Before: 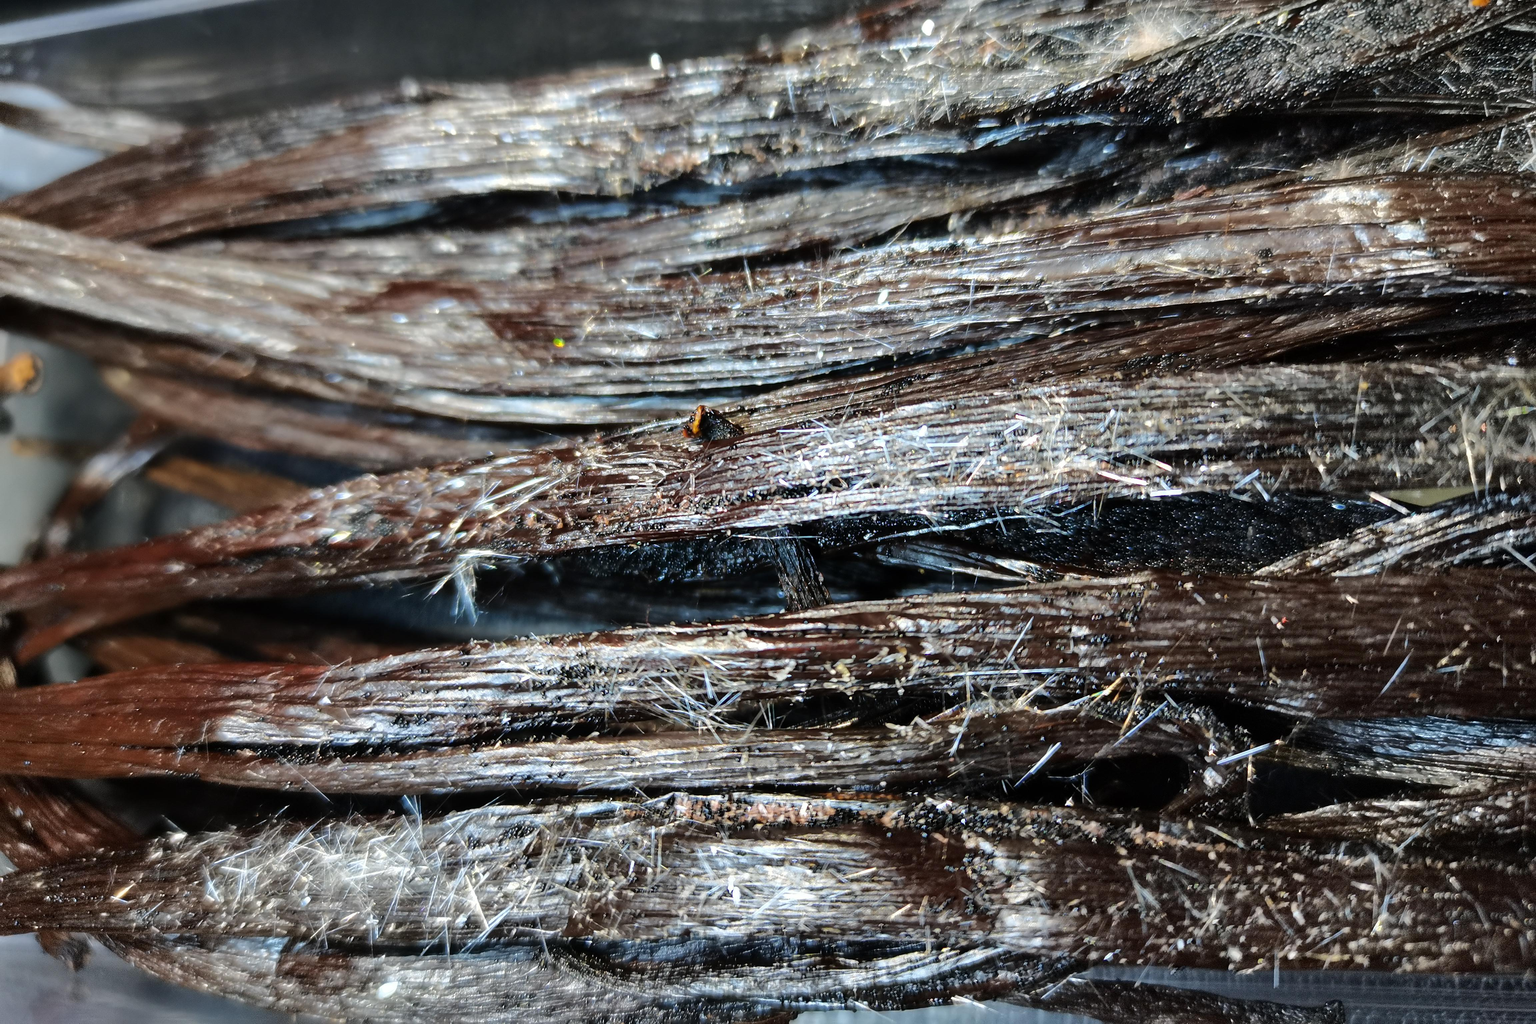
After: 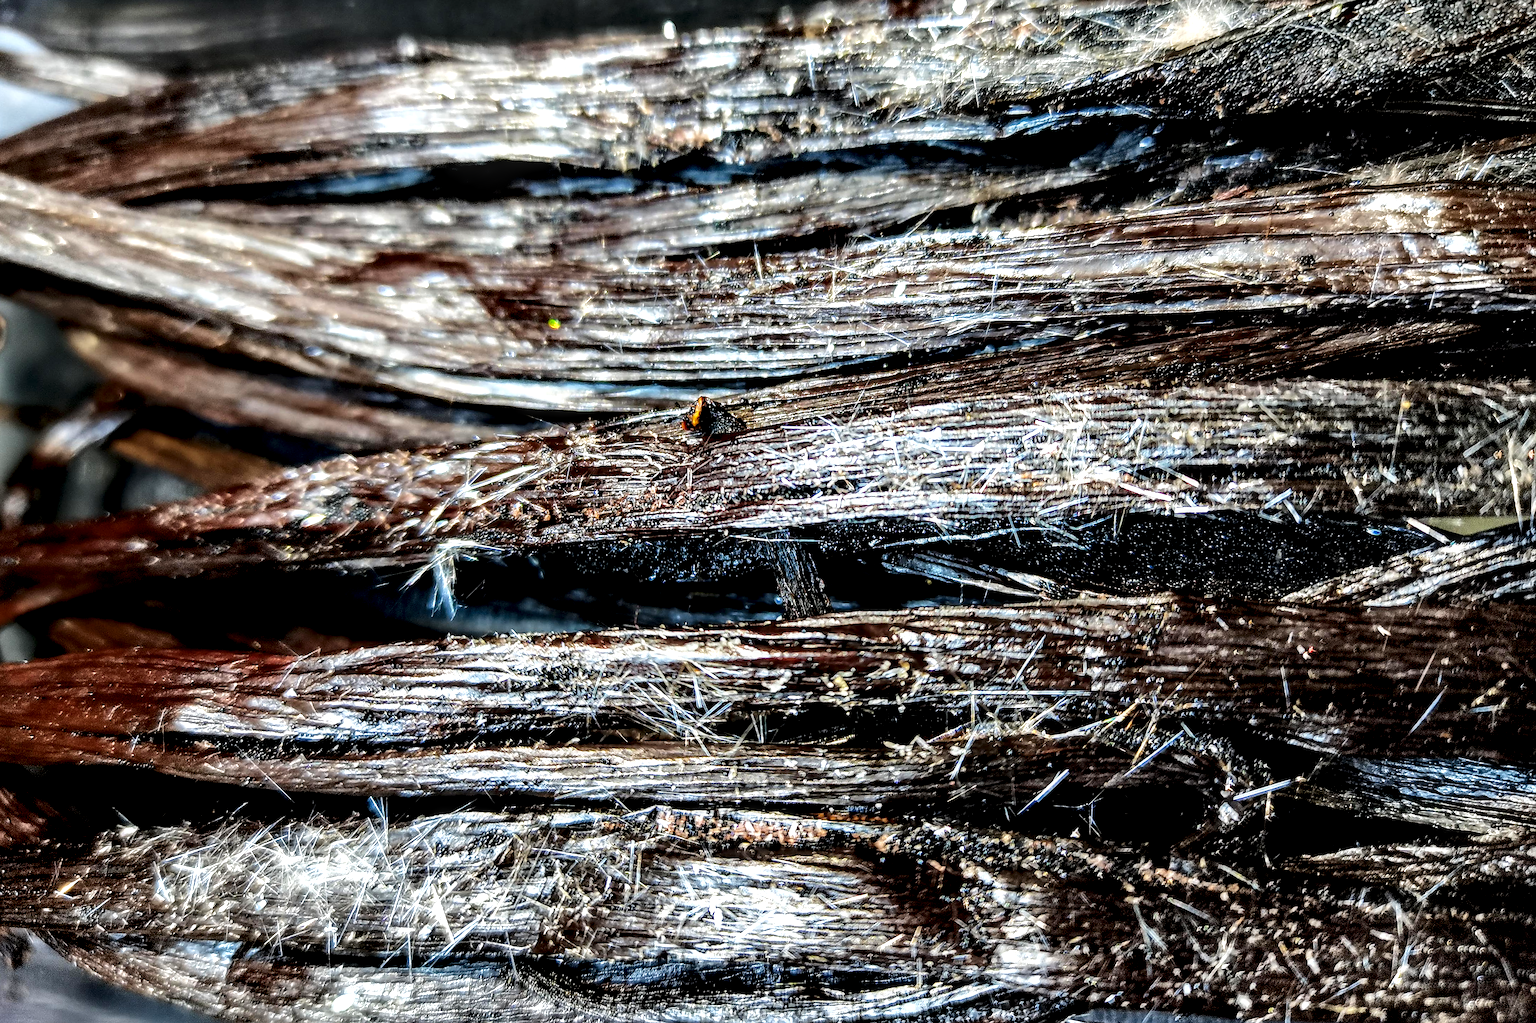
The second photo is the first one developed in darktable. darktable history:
sharpen: on, module defaults
local contrast: detail 160%
crop and rotate: angle -2.38°
tone curve: curves: ch0 [(0, 0) (0.003, 0) (0.011, 0.001) (0.025, 0.002) (0.044, 0.004) (0.069, 0.006) (0.1, 0.009) (0.136, 0.03) (0.177, 0.076) (0.224, 0.13) (0.277, 0.202) (0.335, 0.28) (0.399, 0.367) (0.468, 0.46) (0.543, 0.562) (0.623, 0.67) (0.709, 0.787) (0.801, 0.889) (0.898, 0.972) (1, 1)], preserve colors none
